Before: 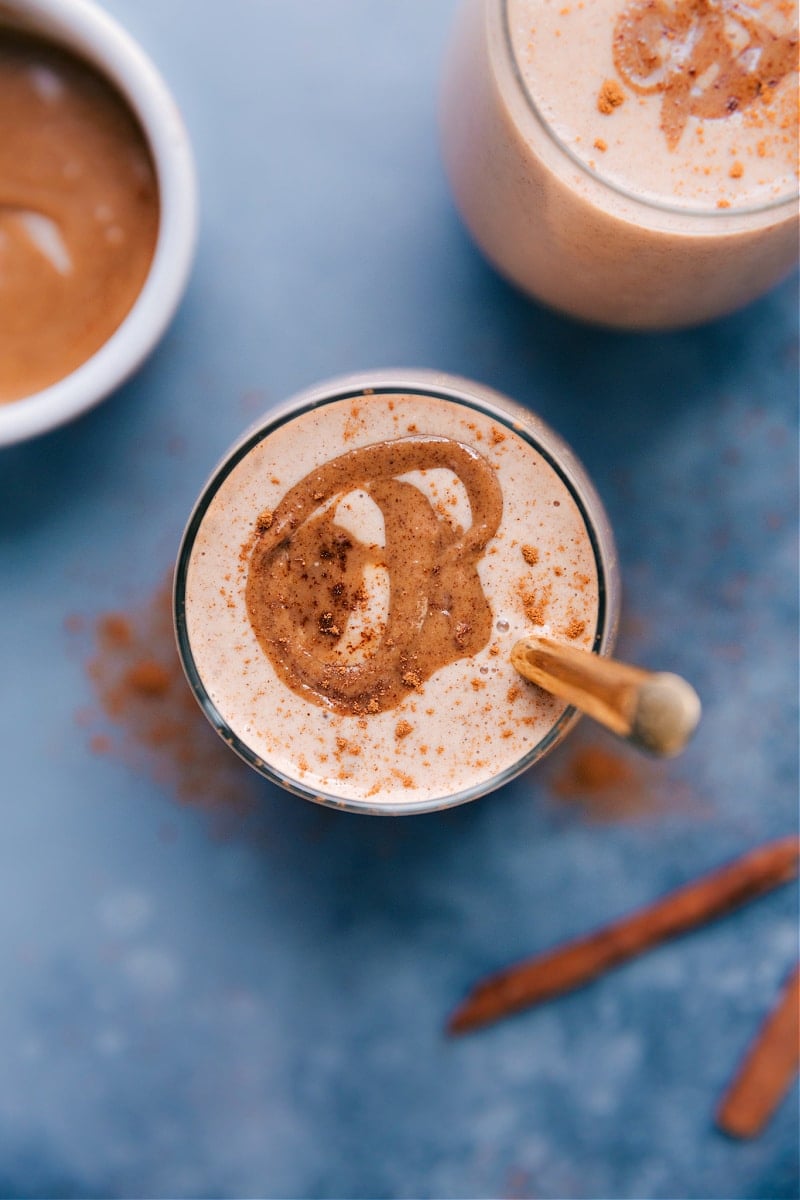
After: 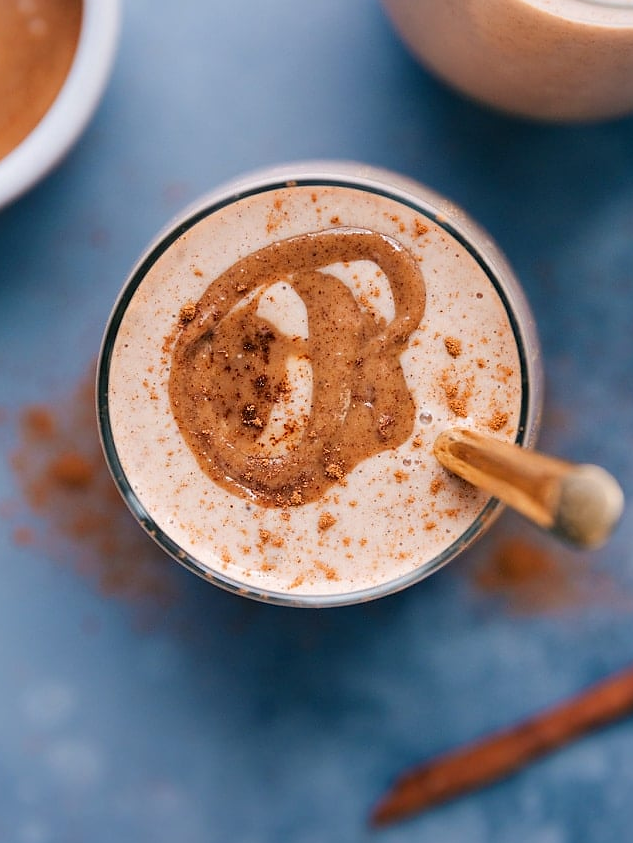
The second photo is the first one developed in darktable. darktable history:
sharpen: radius 1.042, threshold 1.069
crop: left 9.715%, top 17.359%, right 11.126%, bottom 12.346%
